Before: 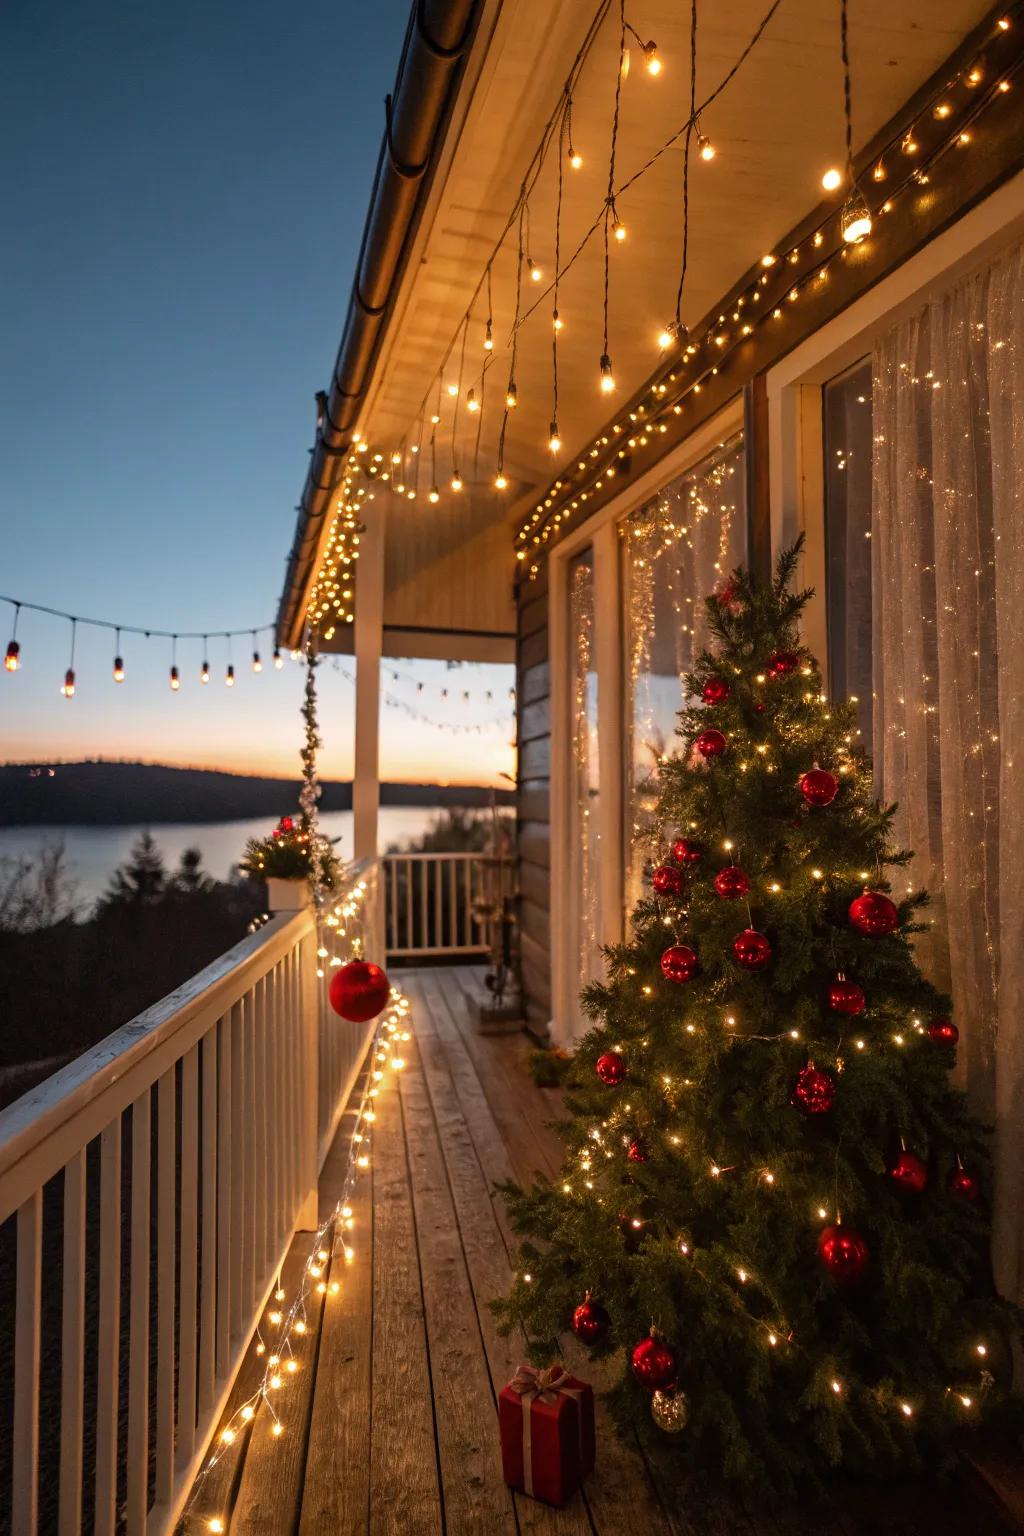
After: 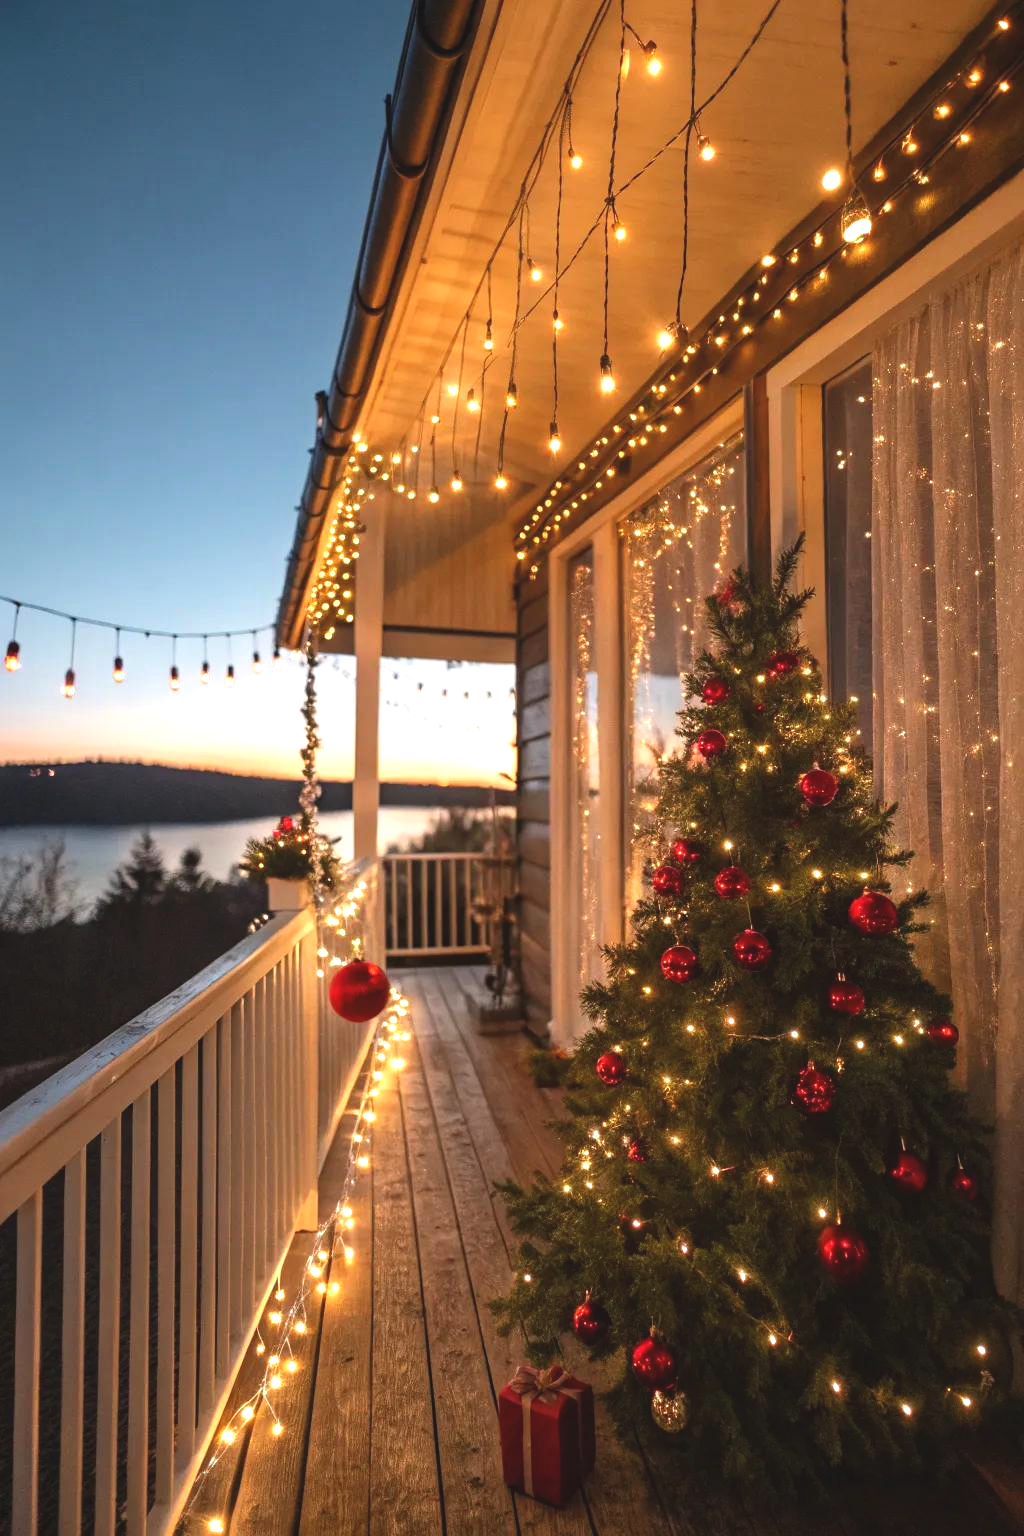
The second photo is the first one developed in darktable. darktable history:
exposure: black level correction -0.005, exposure 0.628 EV, compensate highlight preservation false
